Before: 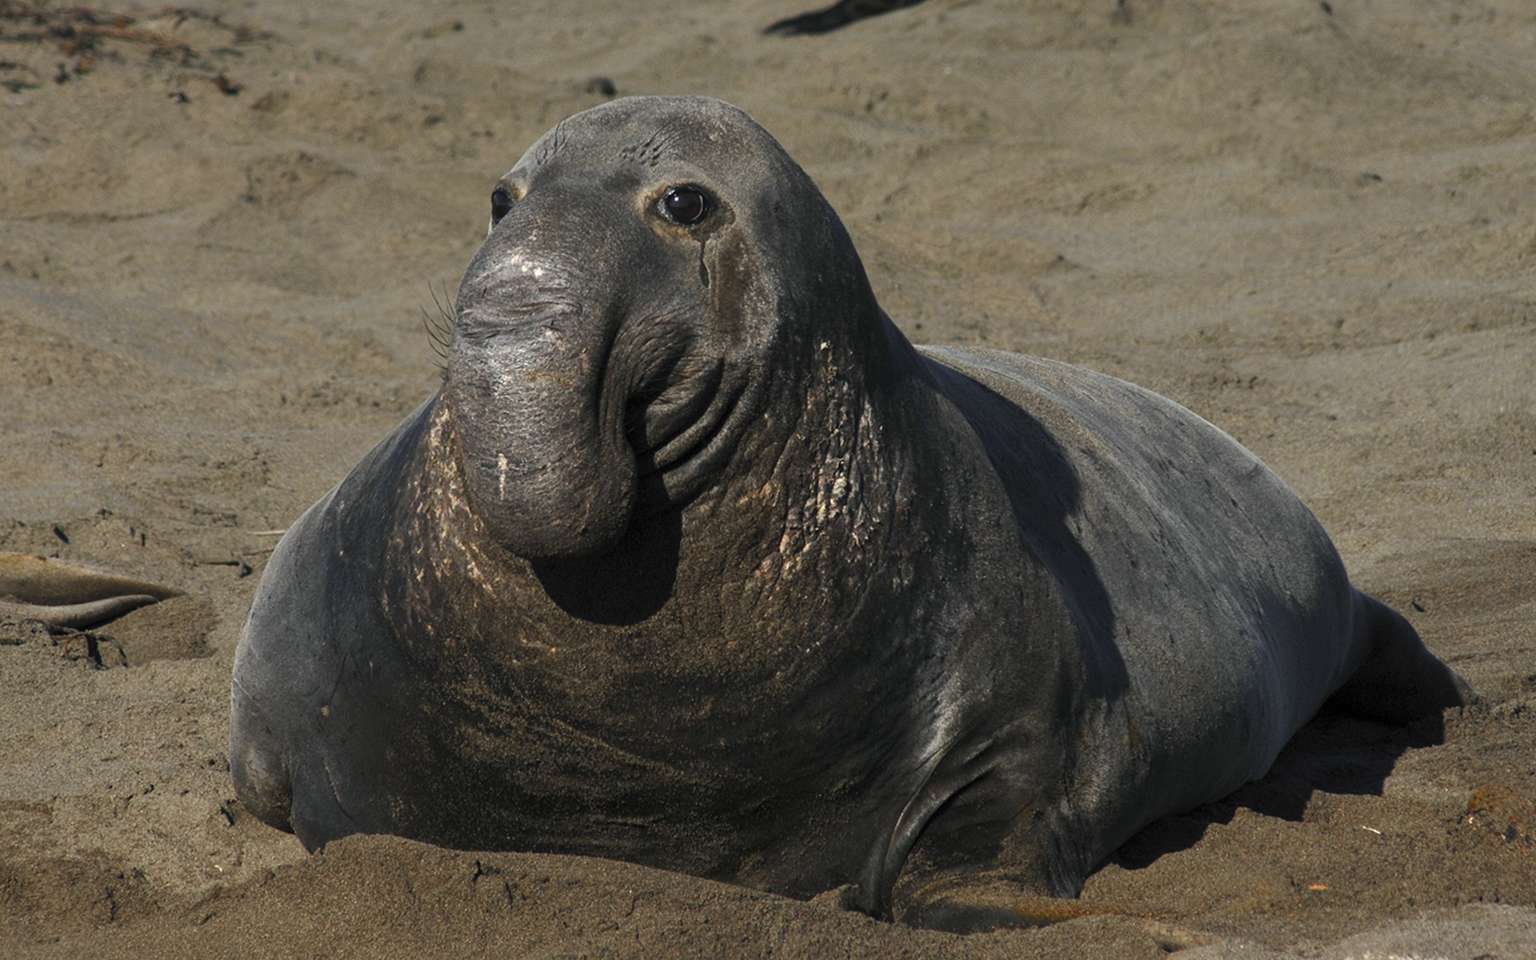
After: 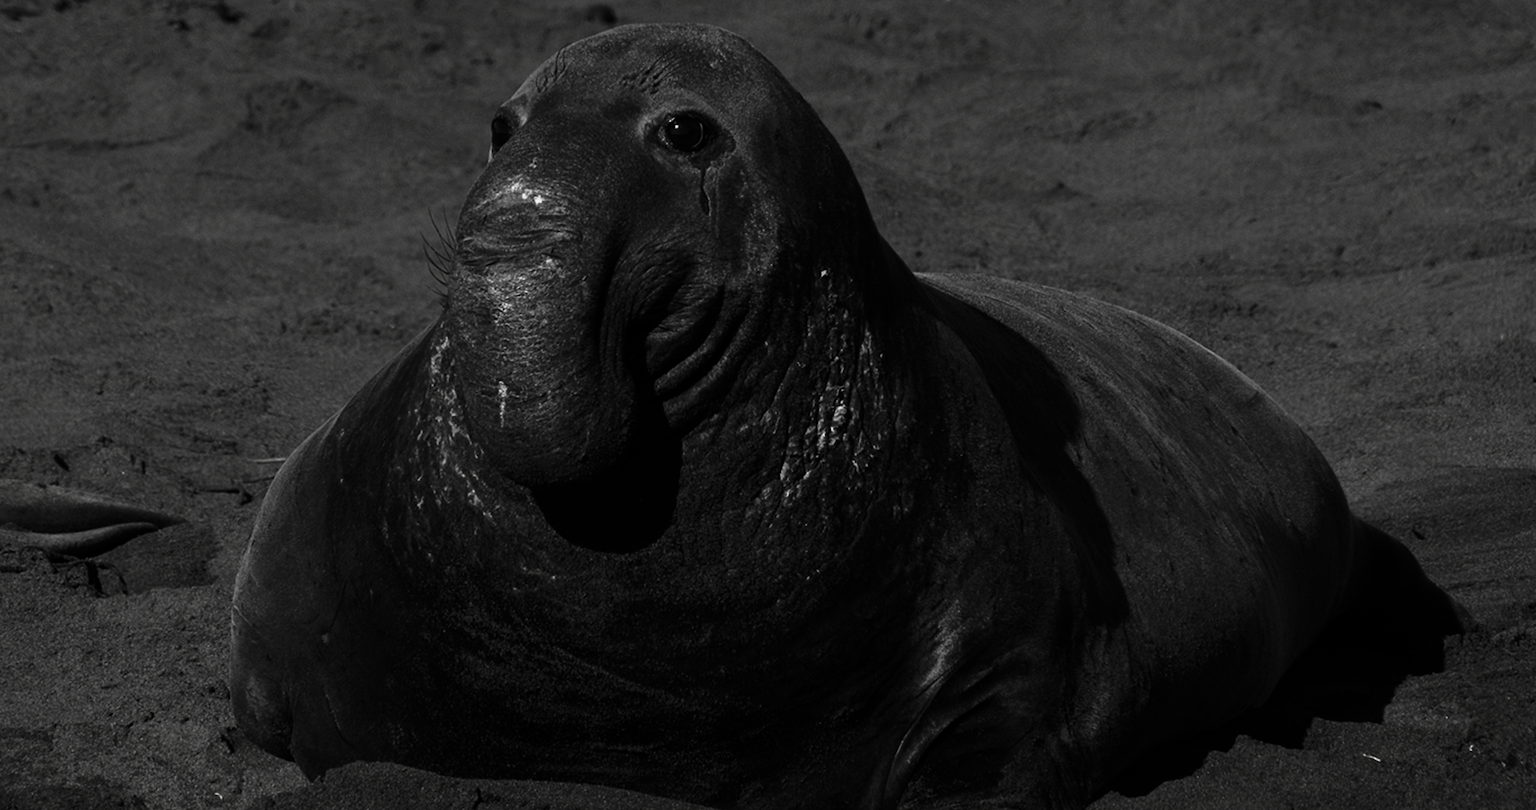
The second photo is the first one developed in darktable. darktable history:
contrast brightness saturation: contrast -0.032, brightness -0.58, saturation -0.983
crop: top 7.614%, bottom 7.9%
